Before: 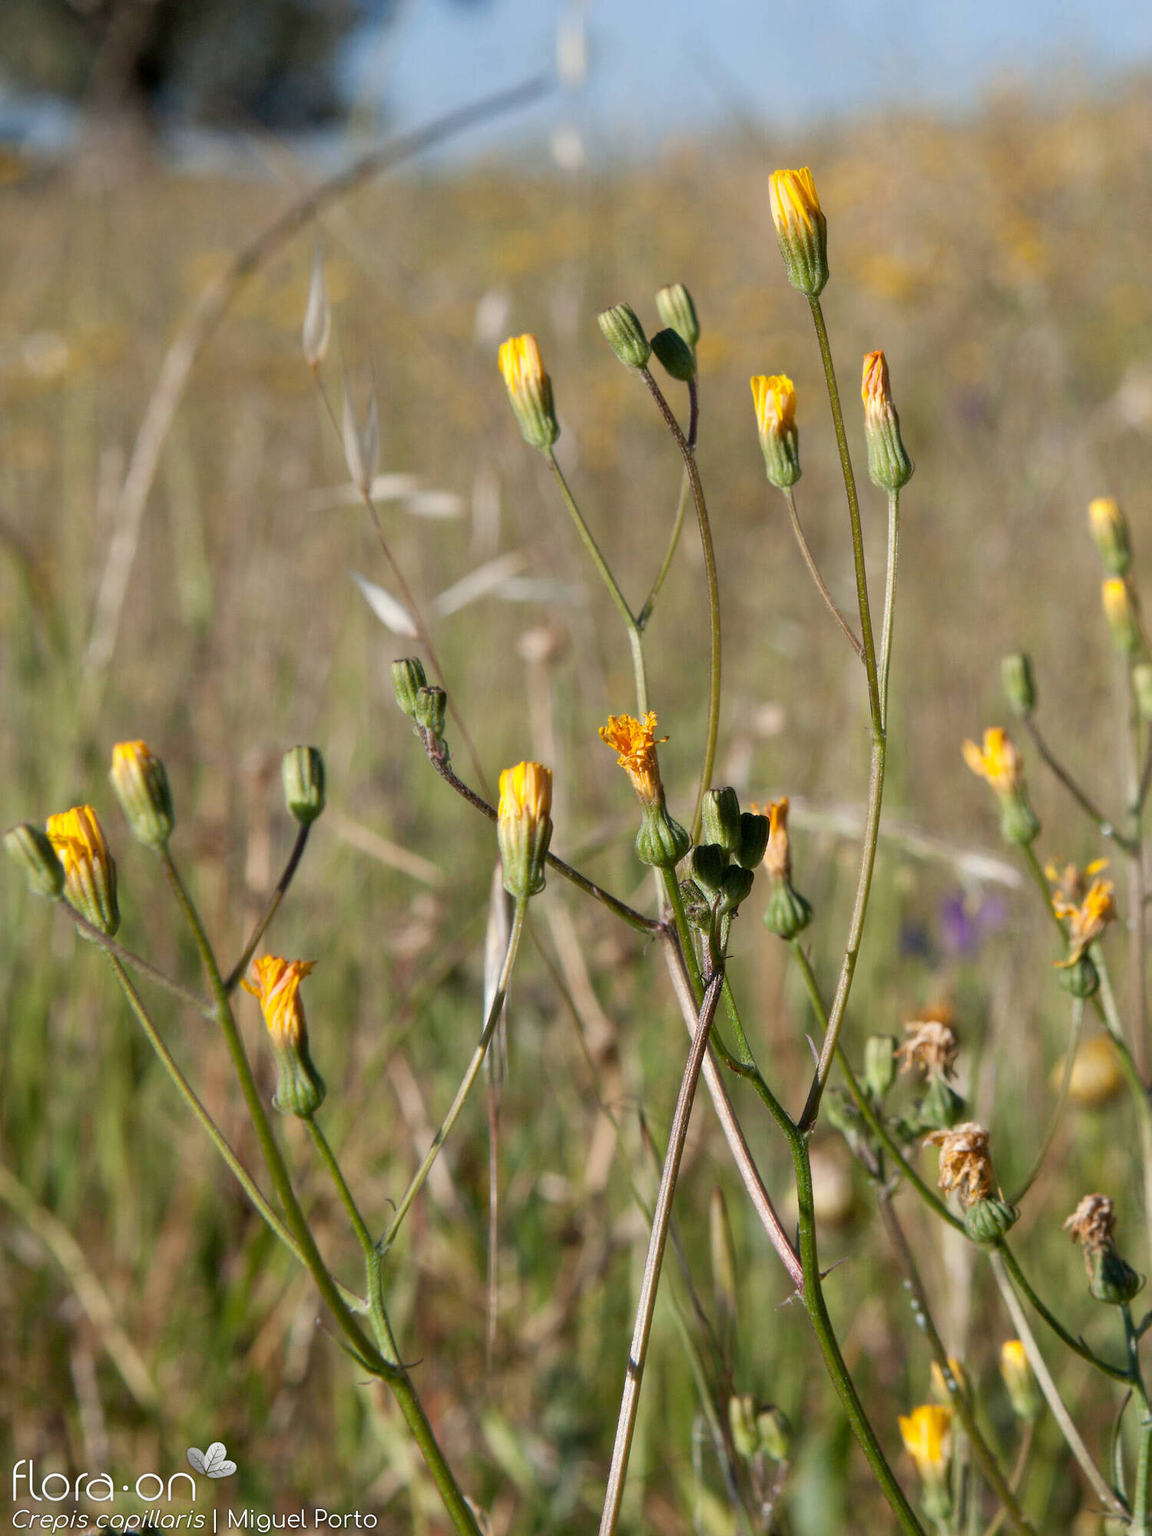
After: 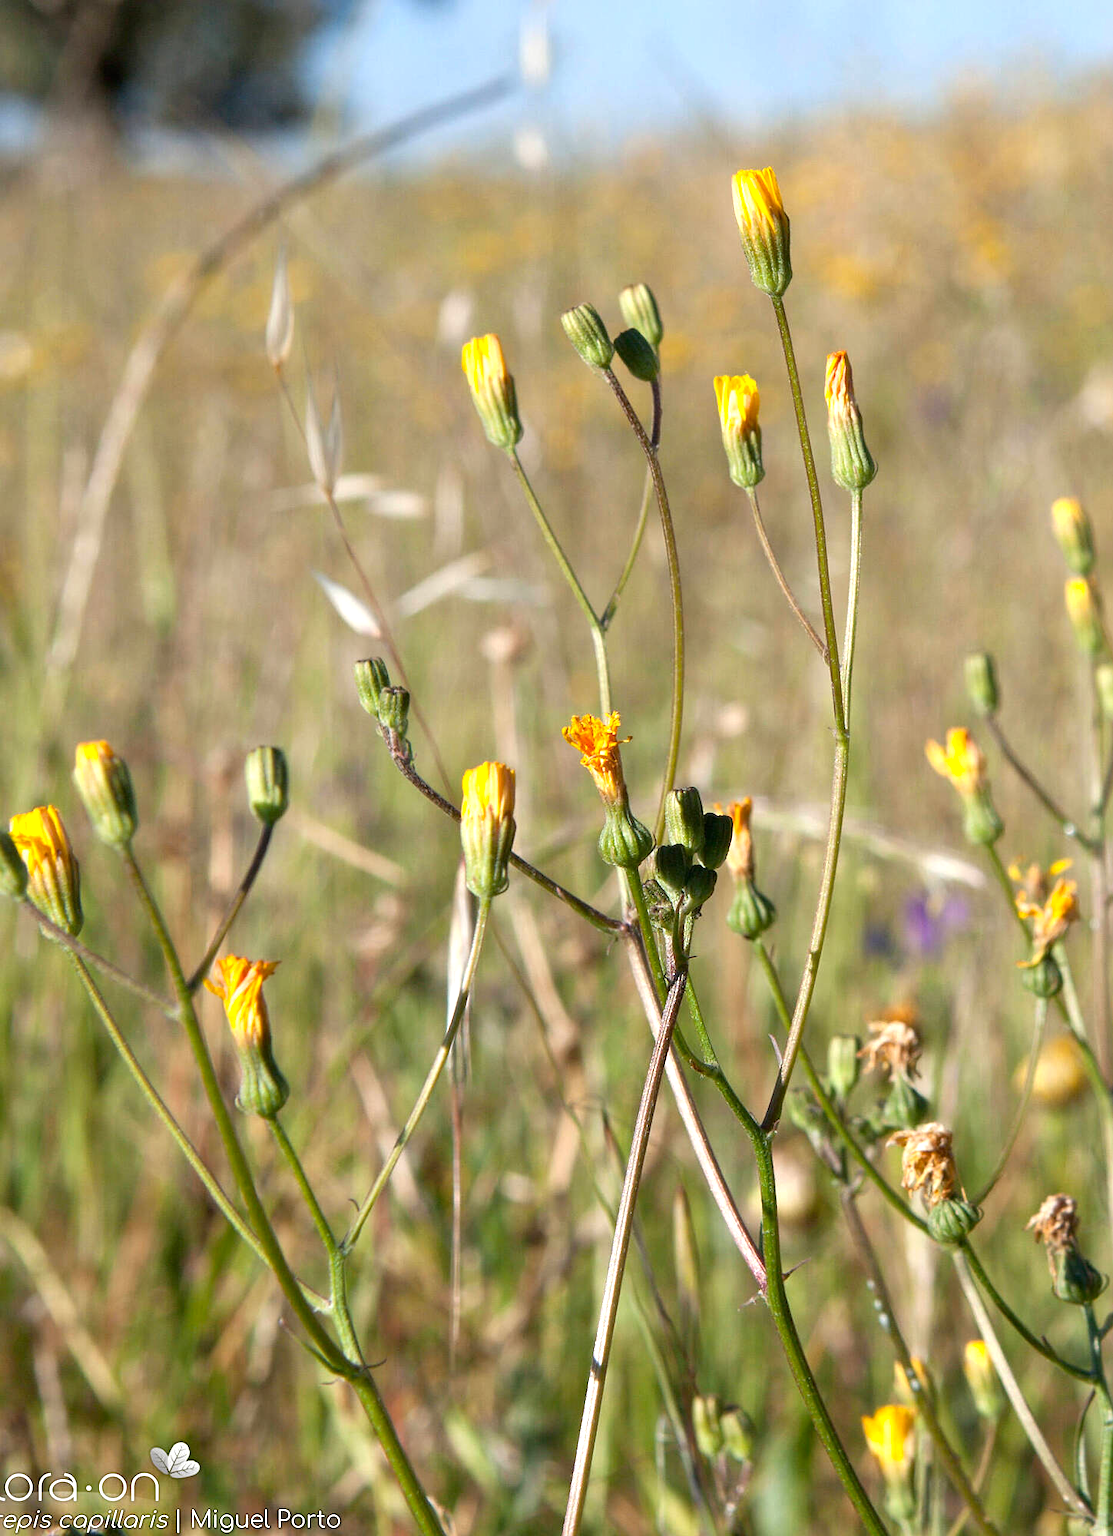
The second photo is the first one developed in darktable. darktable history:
sharpen: amount 0.201
contrast brightness saturation: contrast -0.021, brightness -0.014, saturation 0.045
crop and rotate: left 3.318%
exposure: exposure 0.662 EV, compensate highlight preservation false
